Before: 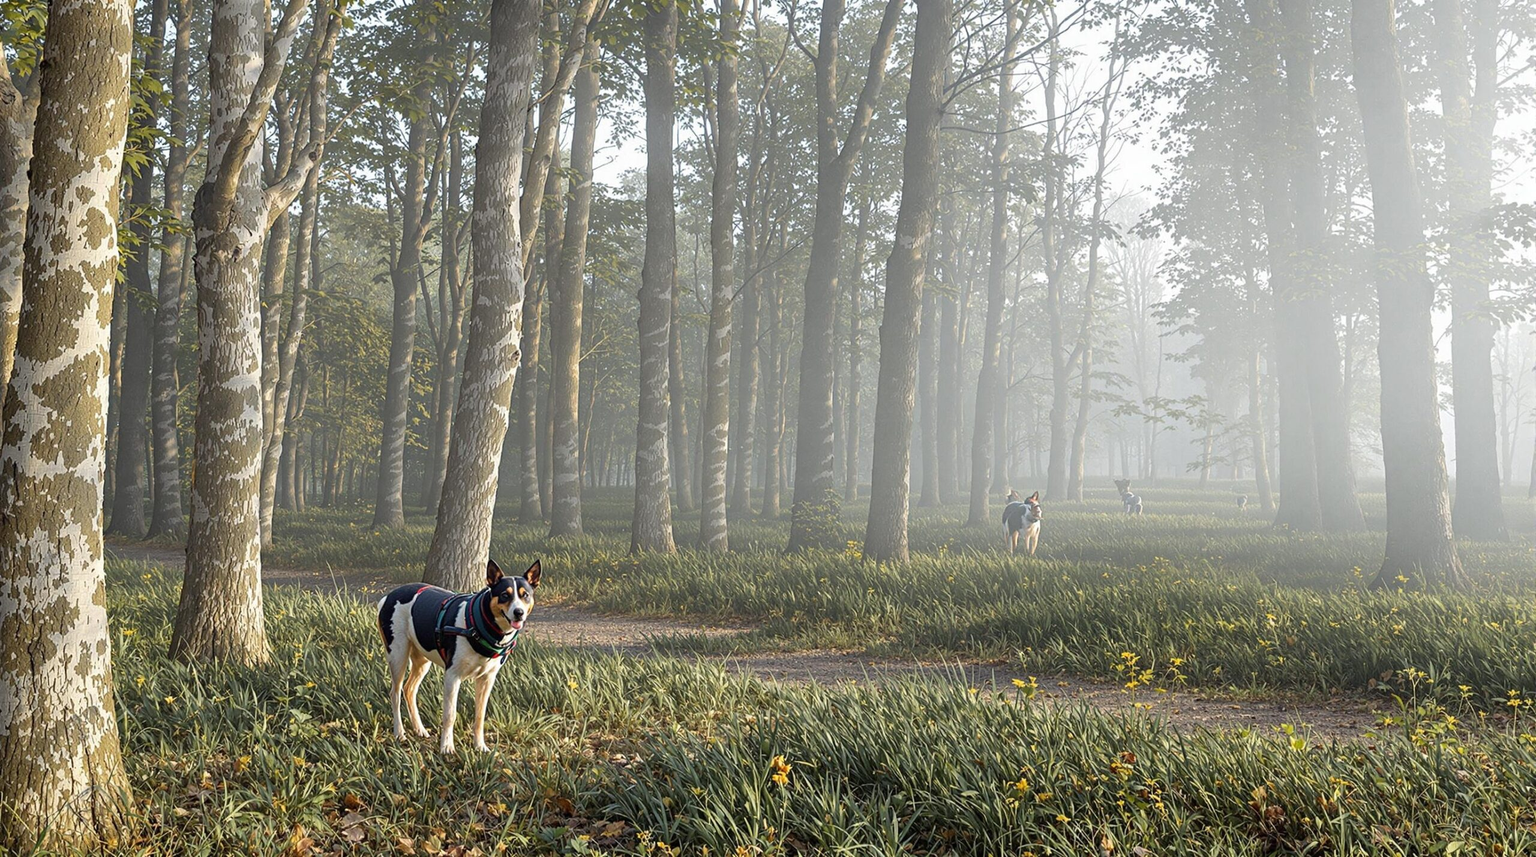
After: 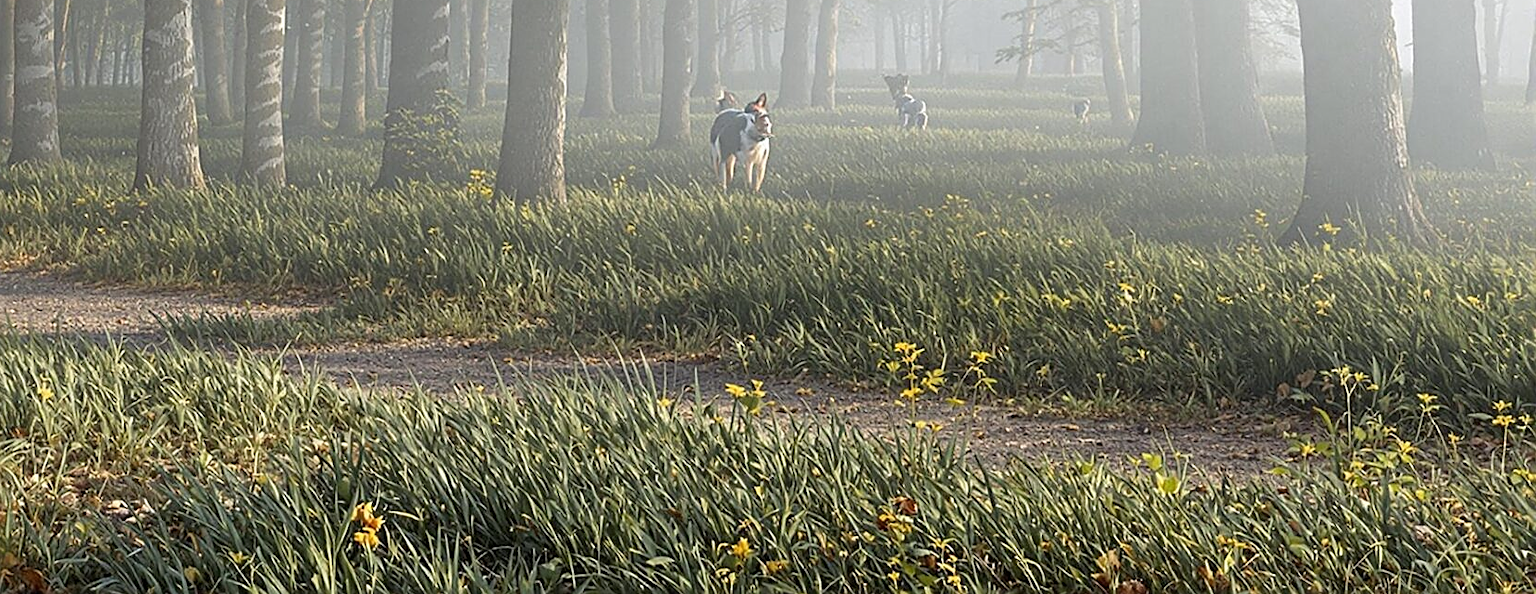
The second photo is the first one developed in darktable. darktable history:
crop and rotate: left 35.415%, top 50.381%, bottom 4.802%
sharpen: on, module defaults
color correction: highlights a* 0.081, highlights b* -0.351
